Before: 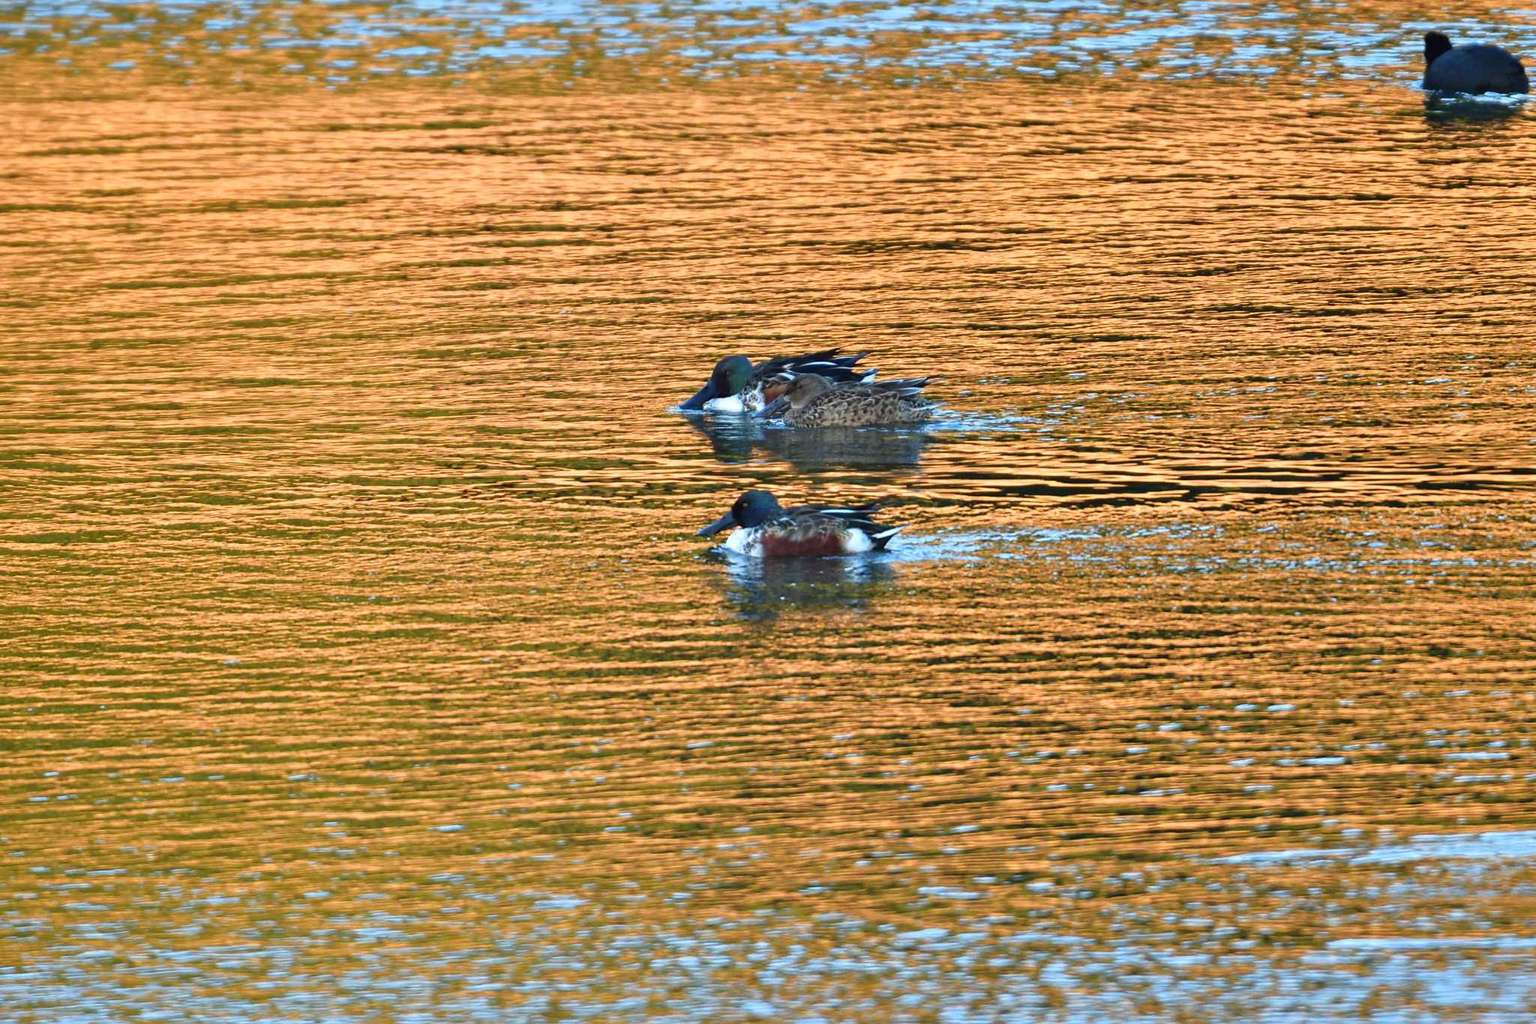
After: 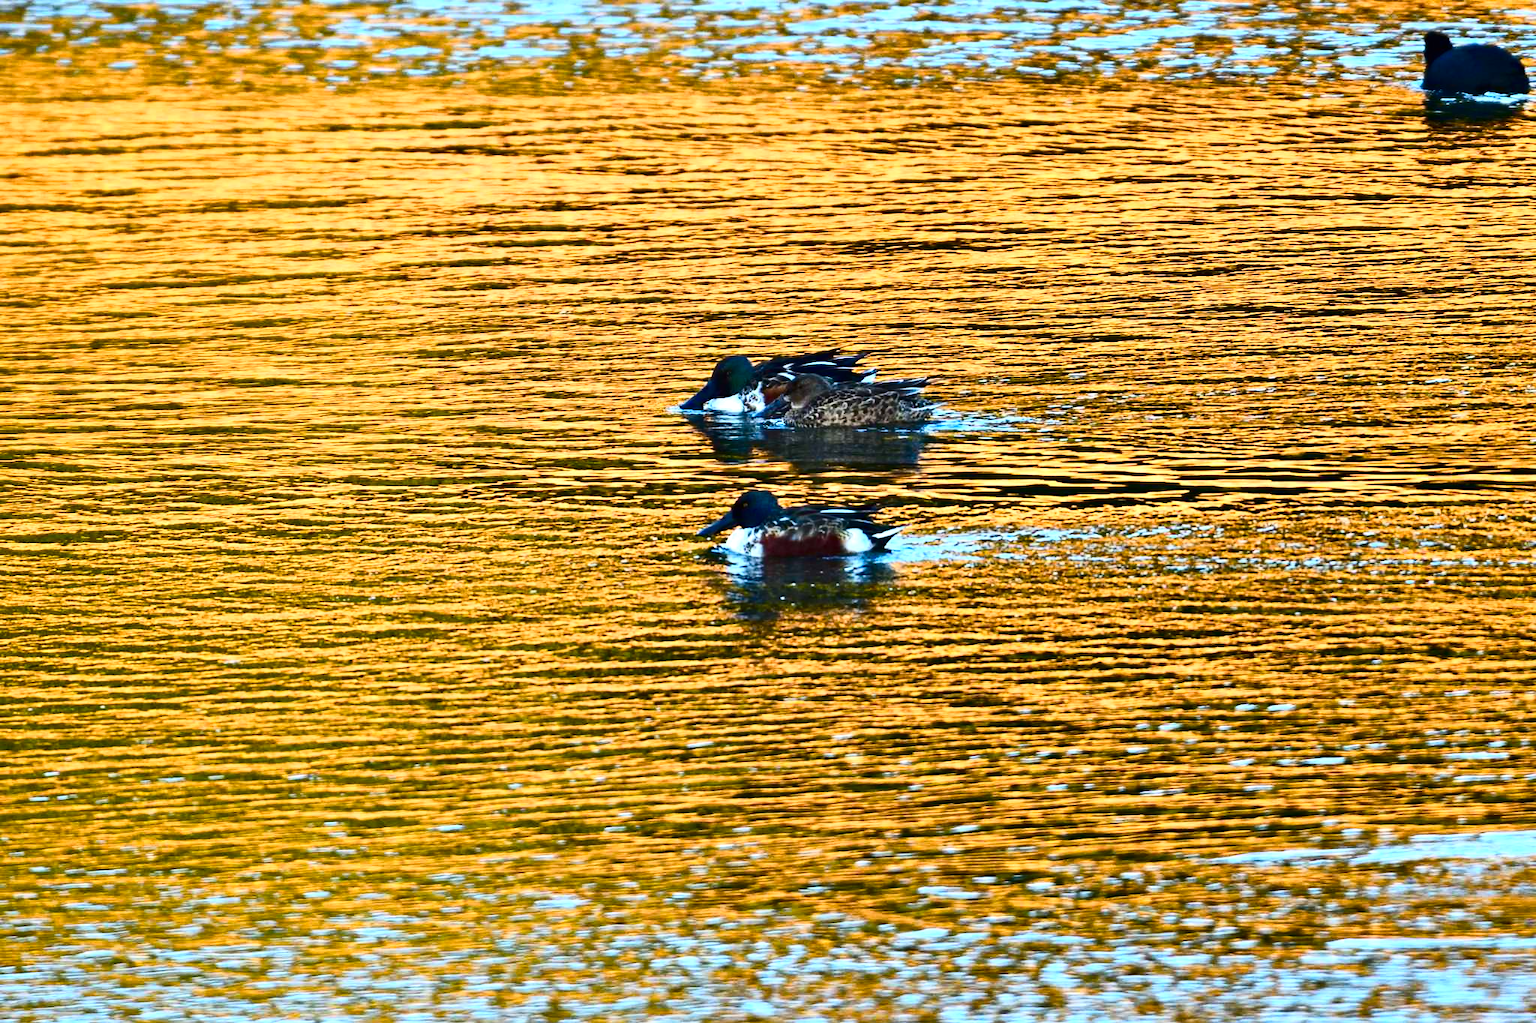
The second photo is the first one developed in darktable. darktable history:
color balance rgb: shadows lift › luminance -19.729%, linear chroma grading › global chroma 19.891%, perceptual saturation grading › global saturation 0.241%, perceptual saturation grading › highlights -8.725%, perceptual saturation grading › mid-tones 18.083%, perceptual saturation grading › shadows 28.634%, perceptual brilliance grading › global brilliance 15.109%, perceptual brilliance grading › shadows -34.842%, global vibrance 20%
contrast brightness saturation: contrast 0.284
